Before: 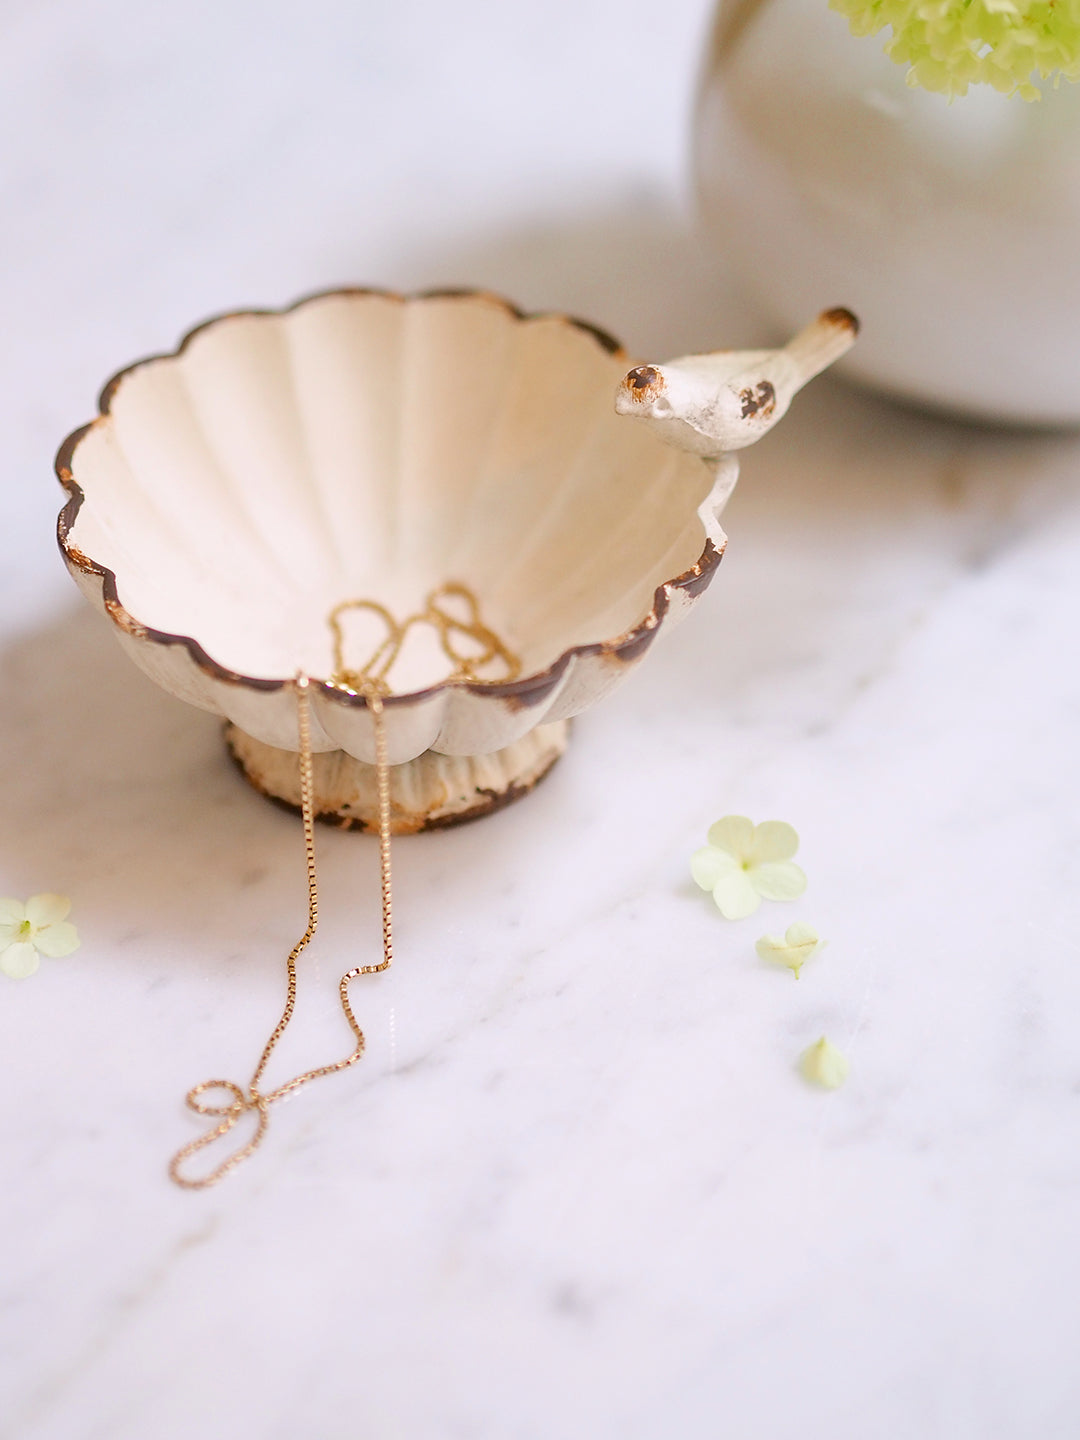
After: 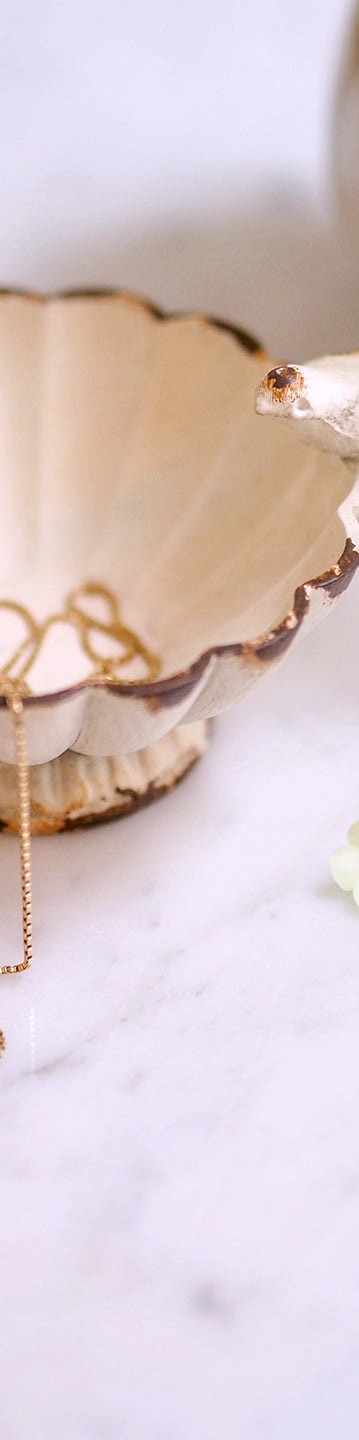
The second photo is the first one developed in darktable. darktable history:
crop: left 33.36%, right 33.36%
local contrast: on, module defaults
white balance: red 1.009, blue 1.027
